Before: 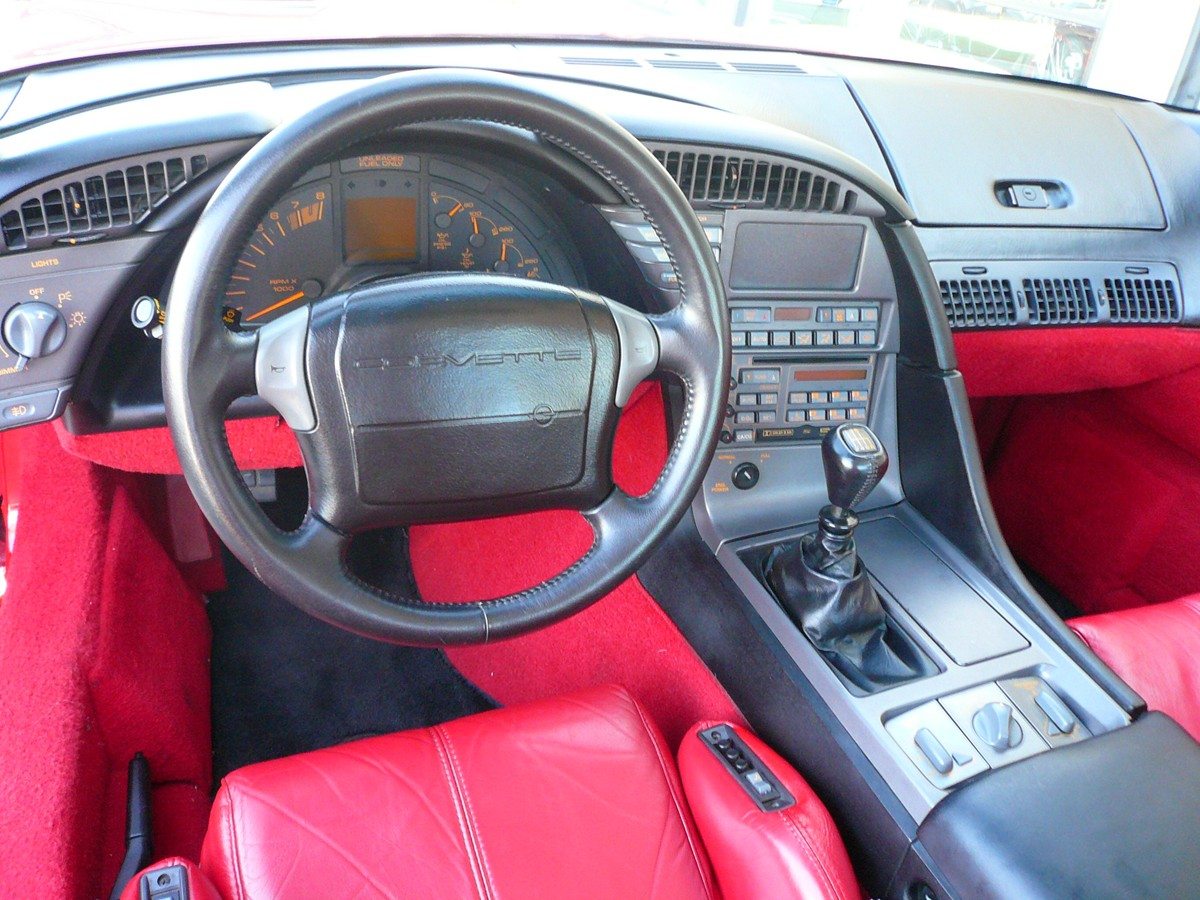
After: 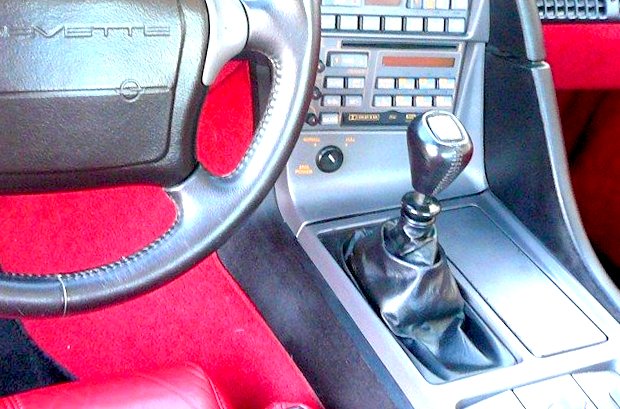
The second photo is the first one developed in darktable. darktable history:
rotate and perspective: rotation 2.27°, automatic cropping off
exposure: black level correction 0.011, exposure 1.088 EV, compensate exposure bias true, compensate highlight preservation false
crop: left 35.03%, top 36.625%, right 14.663%, bottom 20.057%
